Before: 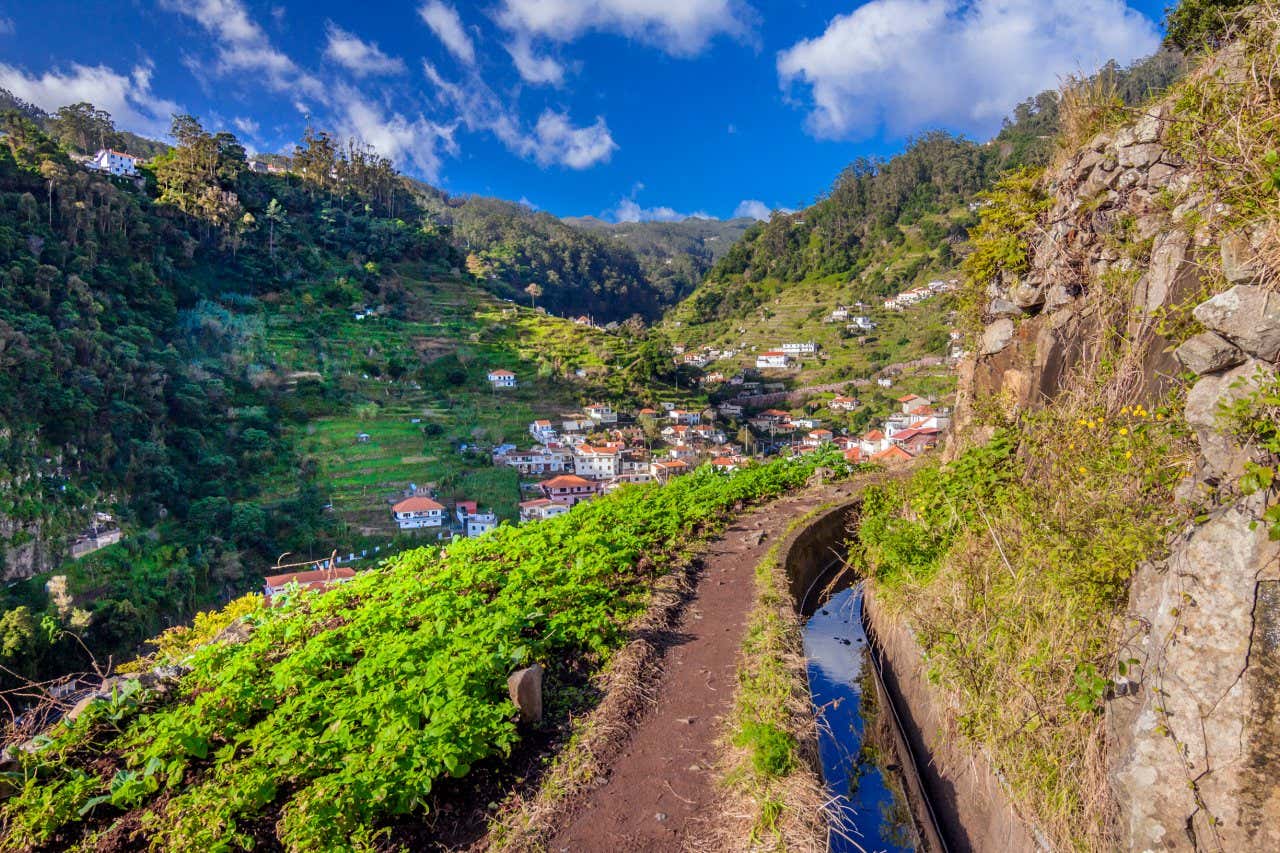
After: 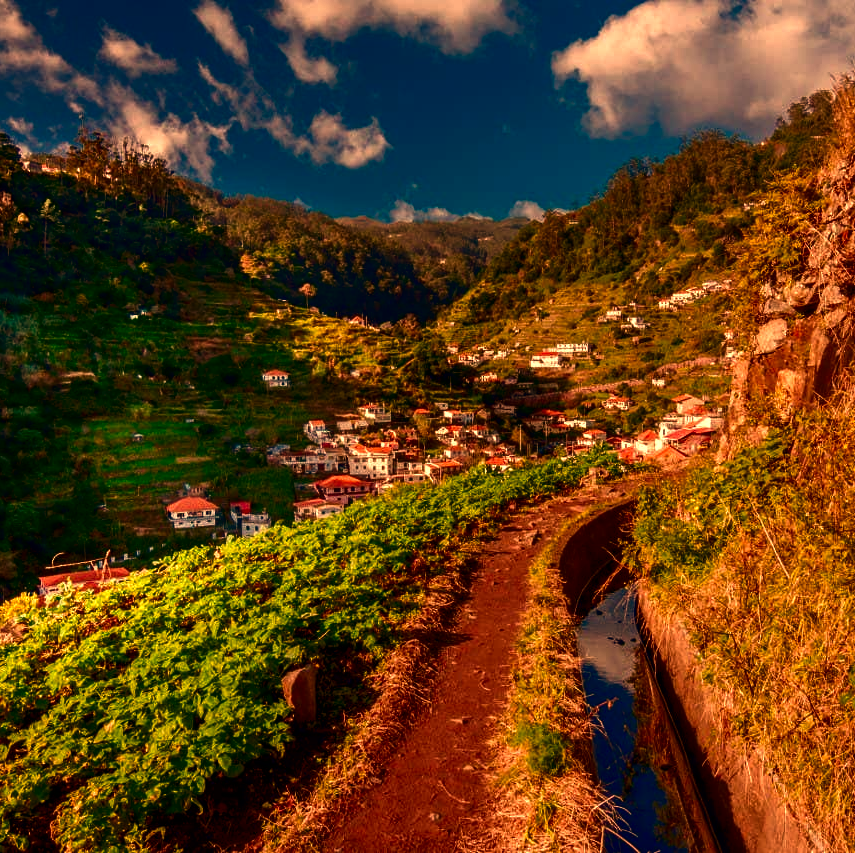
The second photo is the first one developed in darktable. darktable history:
crop and rotate: left 17.732%, right 15.423%
white balance: red 1.467, blue 0.684
contrast brightness saturation: brightness -0.52
